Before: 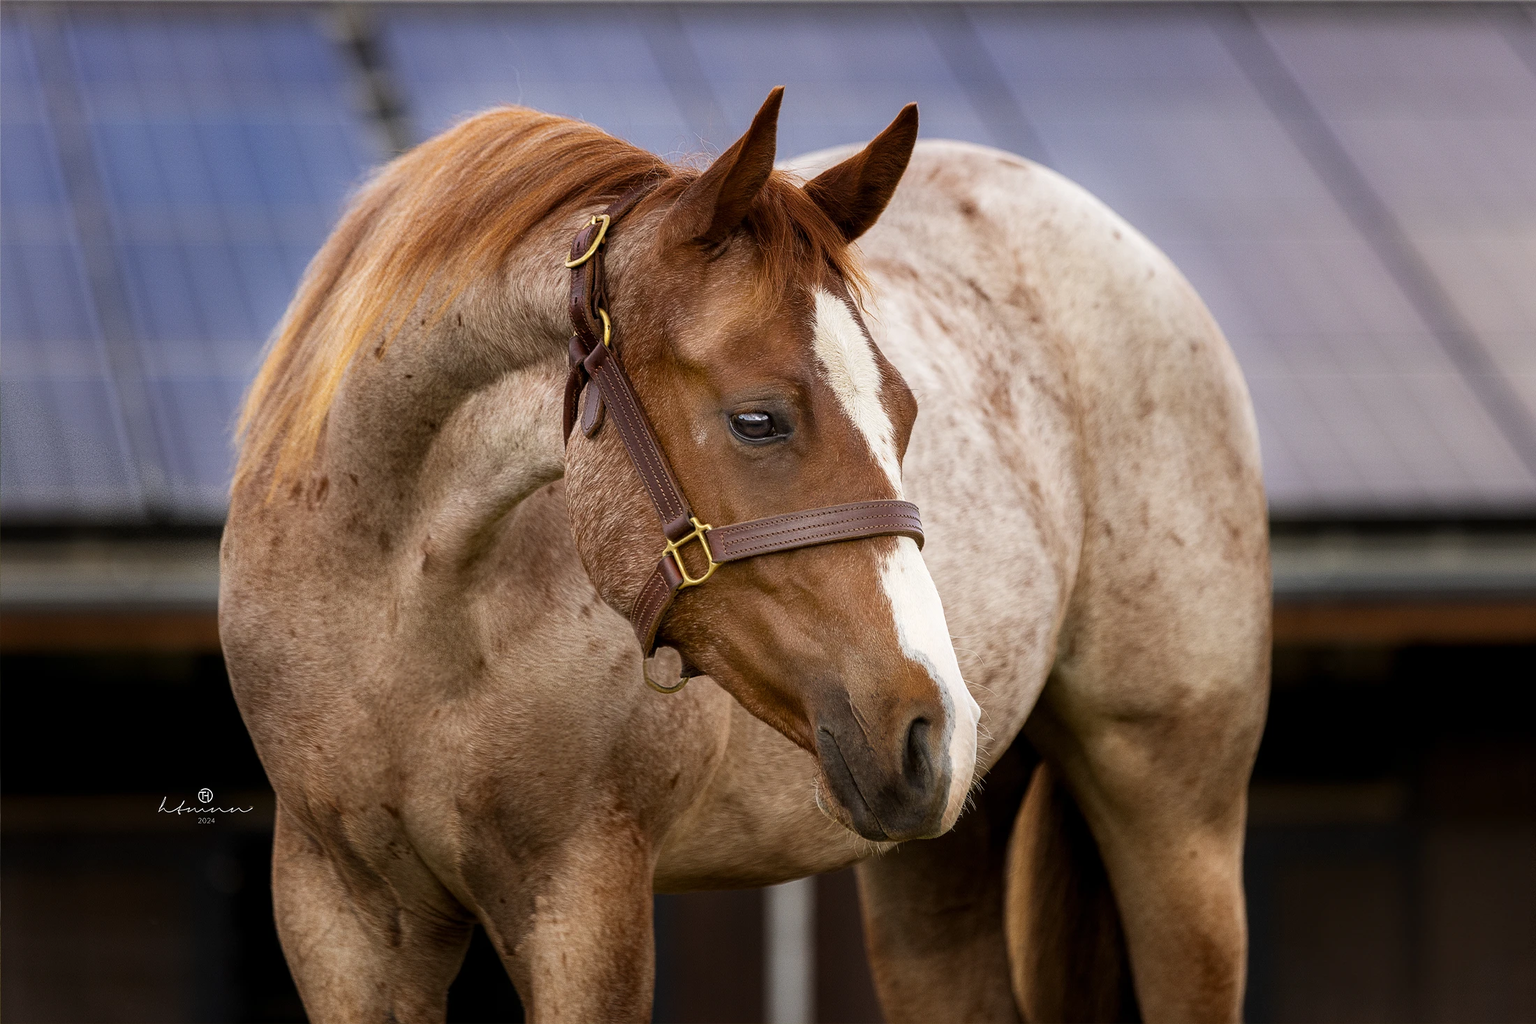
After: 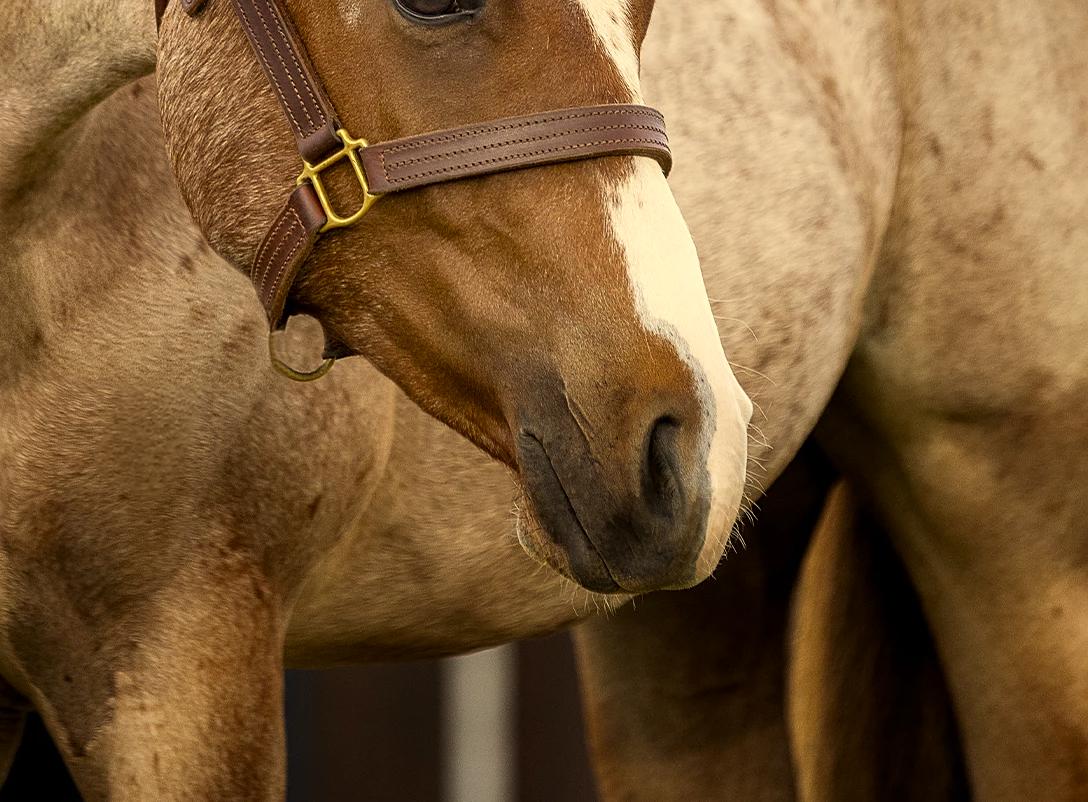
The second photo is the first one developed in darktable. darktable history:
crop: left 29.672%, top 41.786%, right 20.851%, bottom 3.487%
sharpen: amount 0.2
color correction: highlights a* 2.72, highlights b* 22.8
